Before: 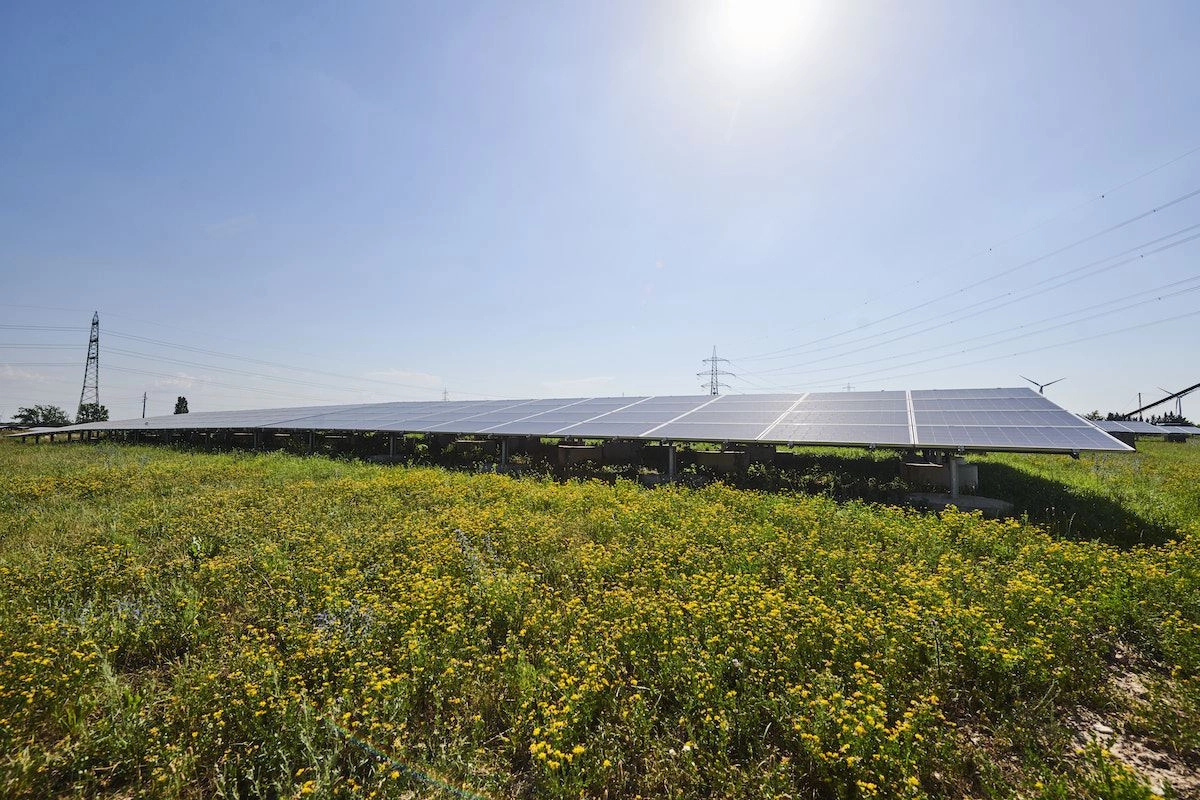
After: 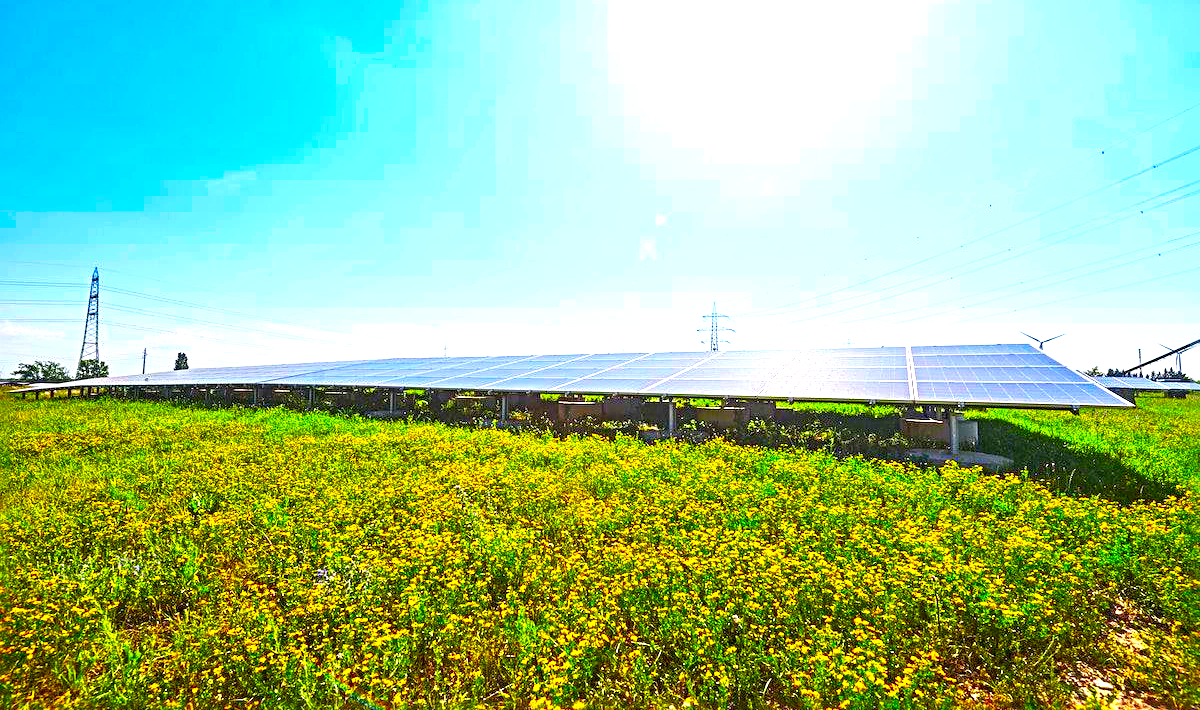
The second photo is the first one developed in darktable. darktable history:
color correction: saturation 3
crop and rotate: top 5.609%, bottom 5.609%
local contrast: on, module defaults
sharpen: radius 4
exposure: black level correction 0.001, exposure 1.129 EV, compensate exposure bias true, compensate highlight preservation false
